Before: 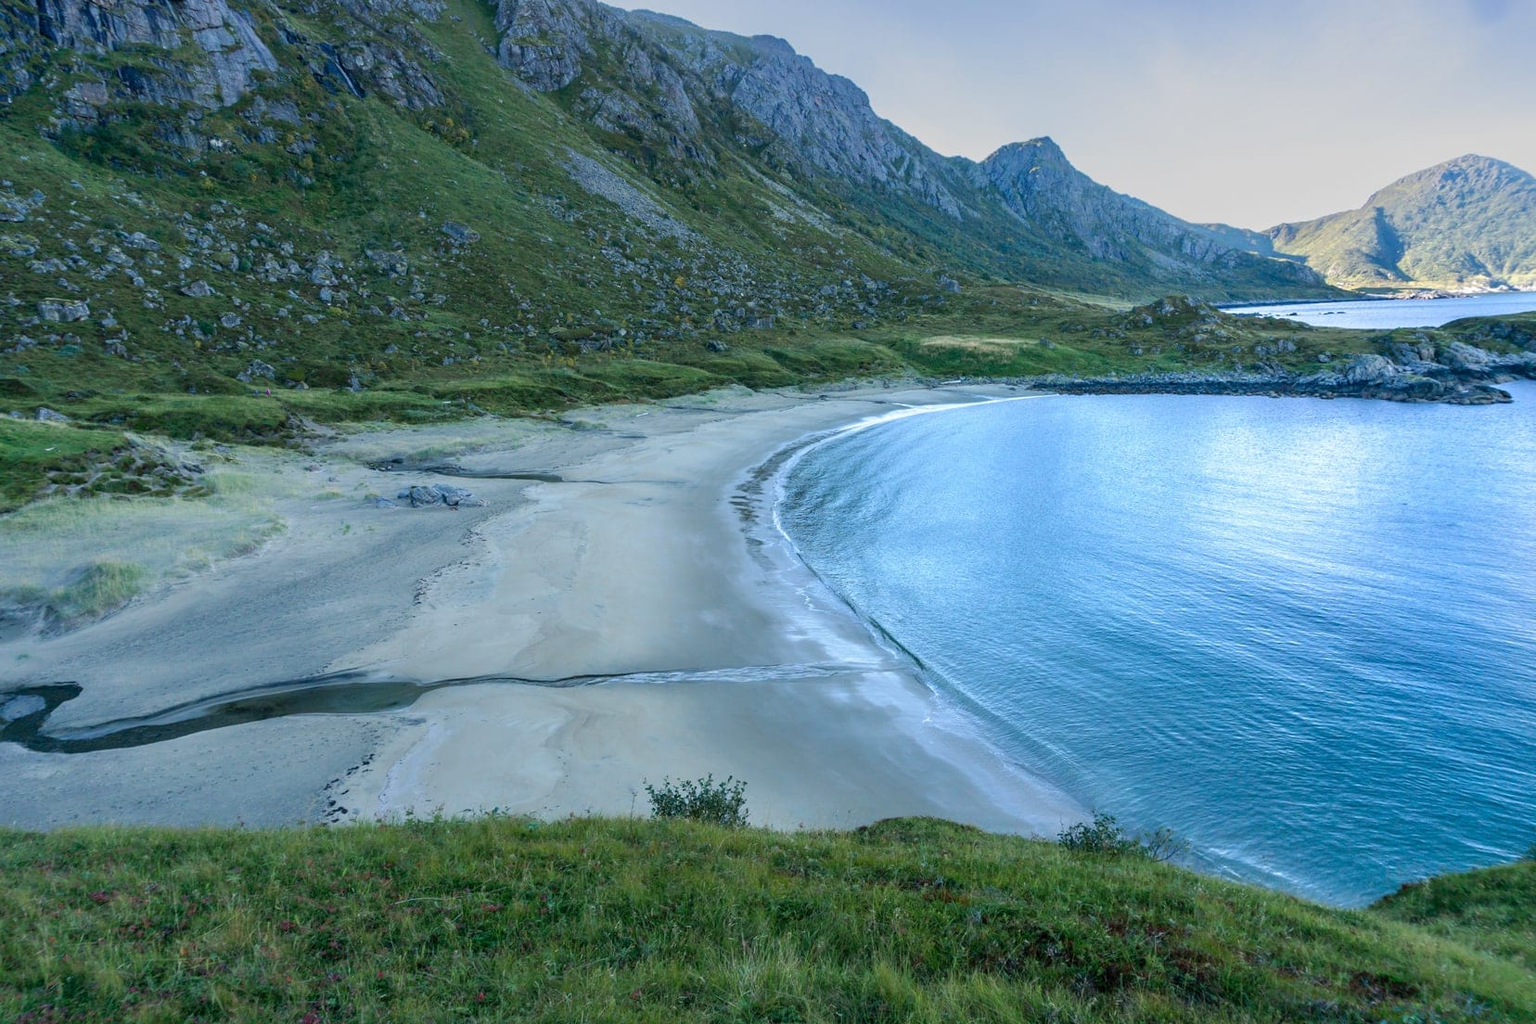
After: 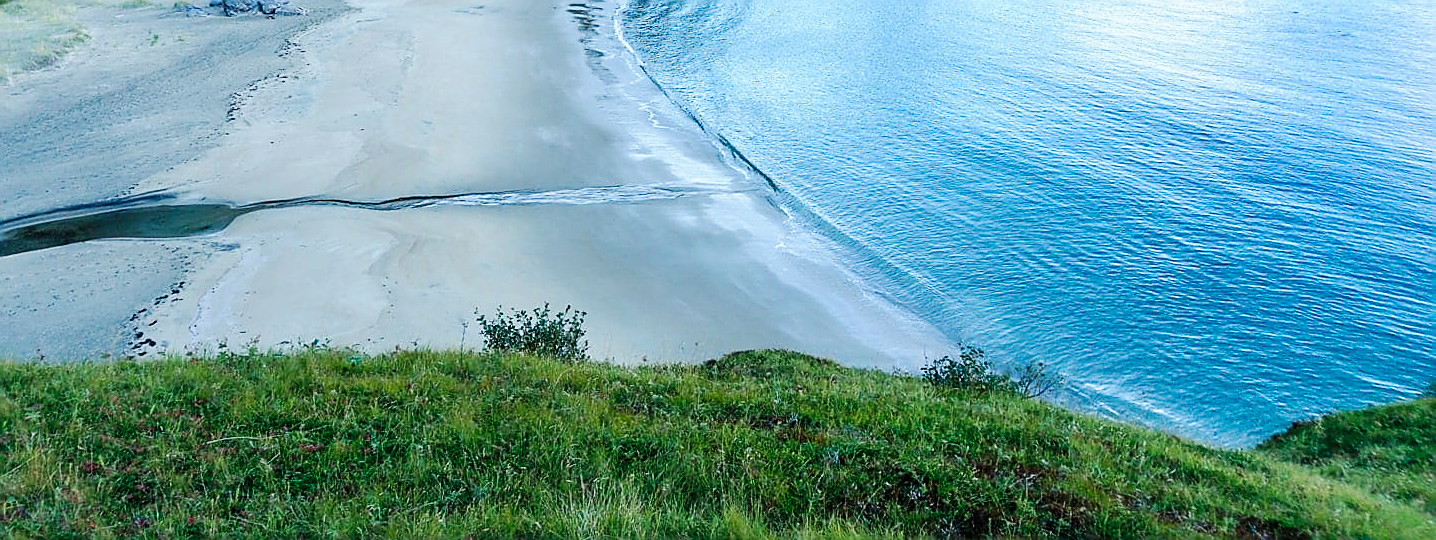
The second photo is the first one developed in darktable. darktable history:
base curve: curves: ch0 [(0, 0) (0.032, 0.025) (0.121, 0.166) (0.206, 0.329) (0.605, 0.79) (1, 1)], preserve colors none
crop and rotate: left 13.277%, top 48.101%, bottom 2.899%
sharpen: radius 1.389, amount 1.267, threshold 0.63
